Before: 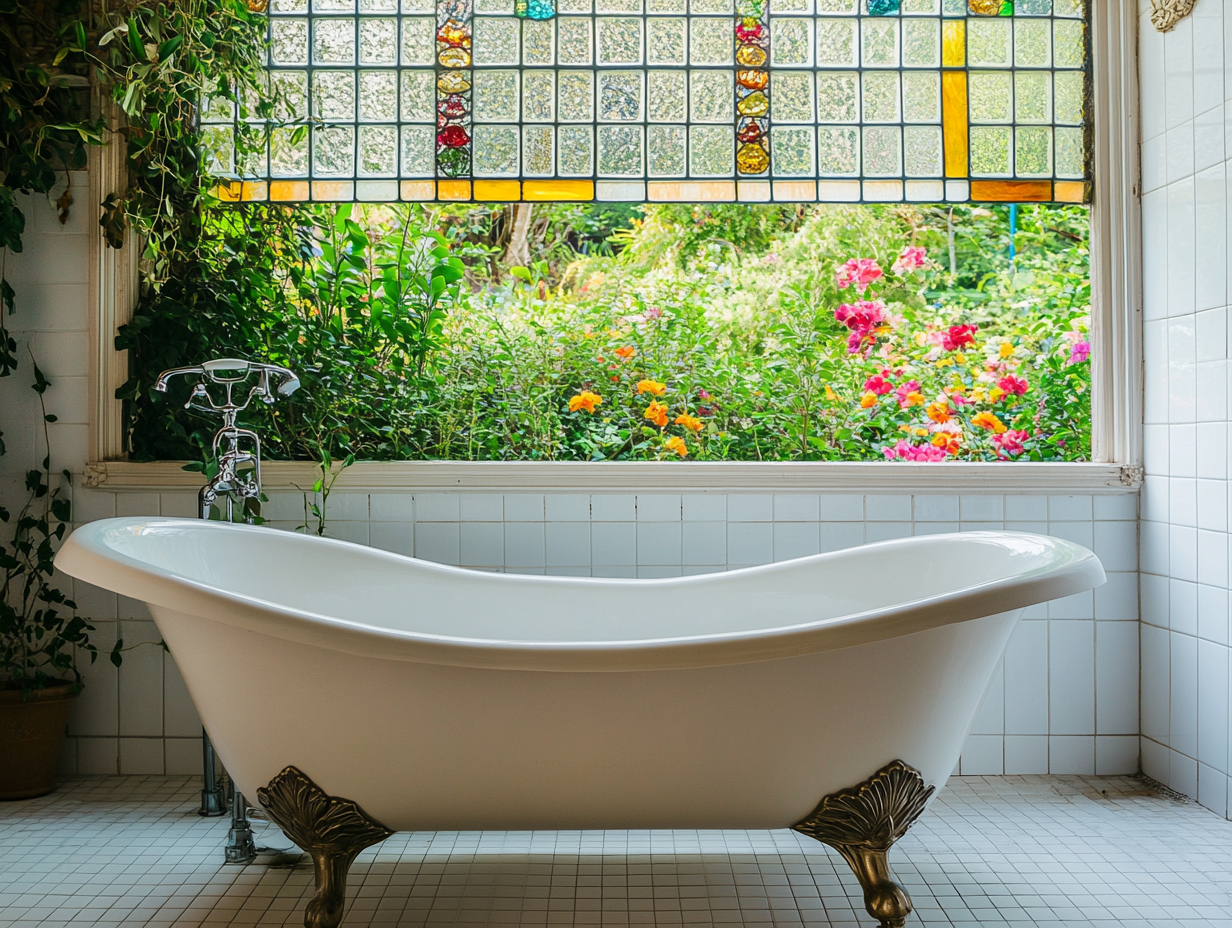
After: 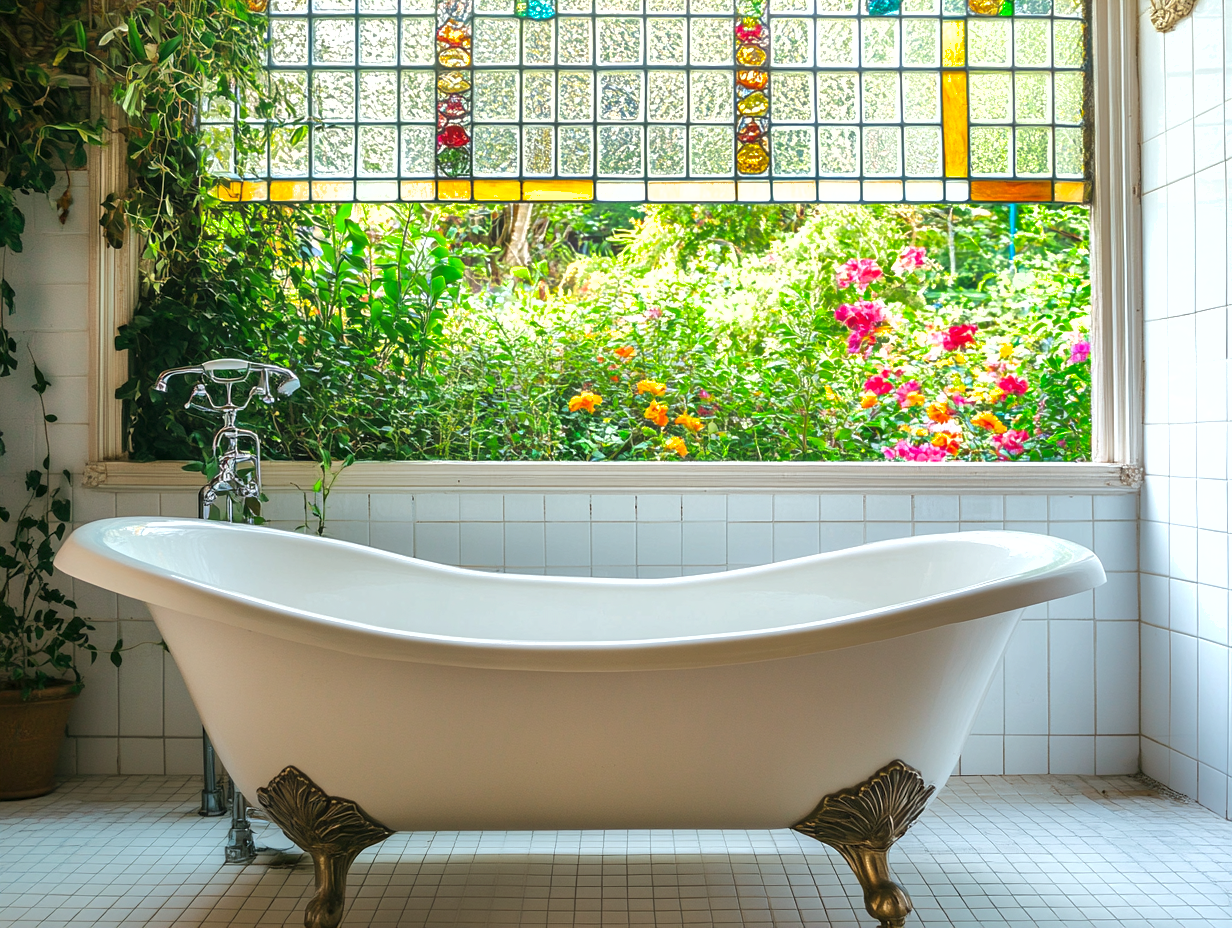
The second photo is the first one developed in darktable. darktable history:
shadows and highlights: on, module defaults
exposure: exposure 0.566 EV, compensate exposure bias true, compensate highlight preservation false
